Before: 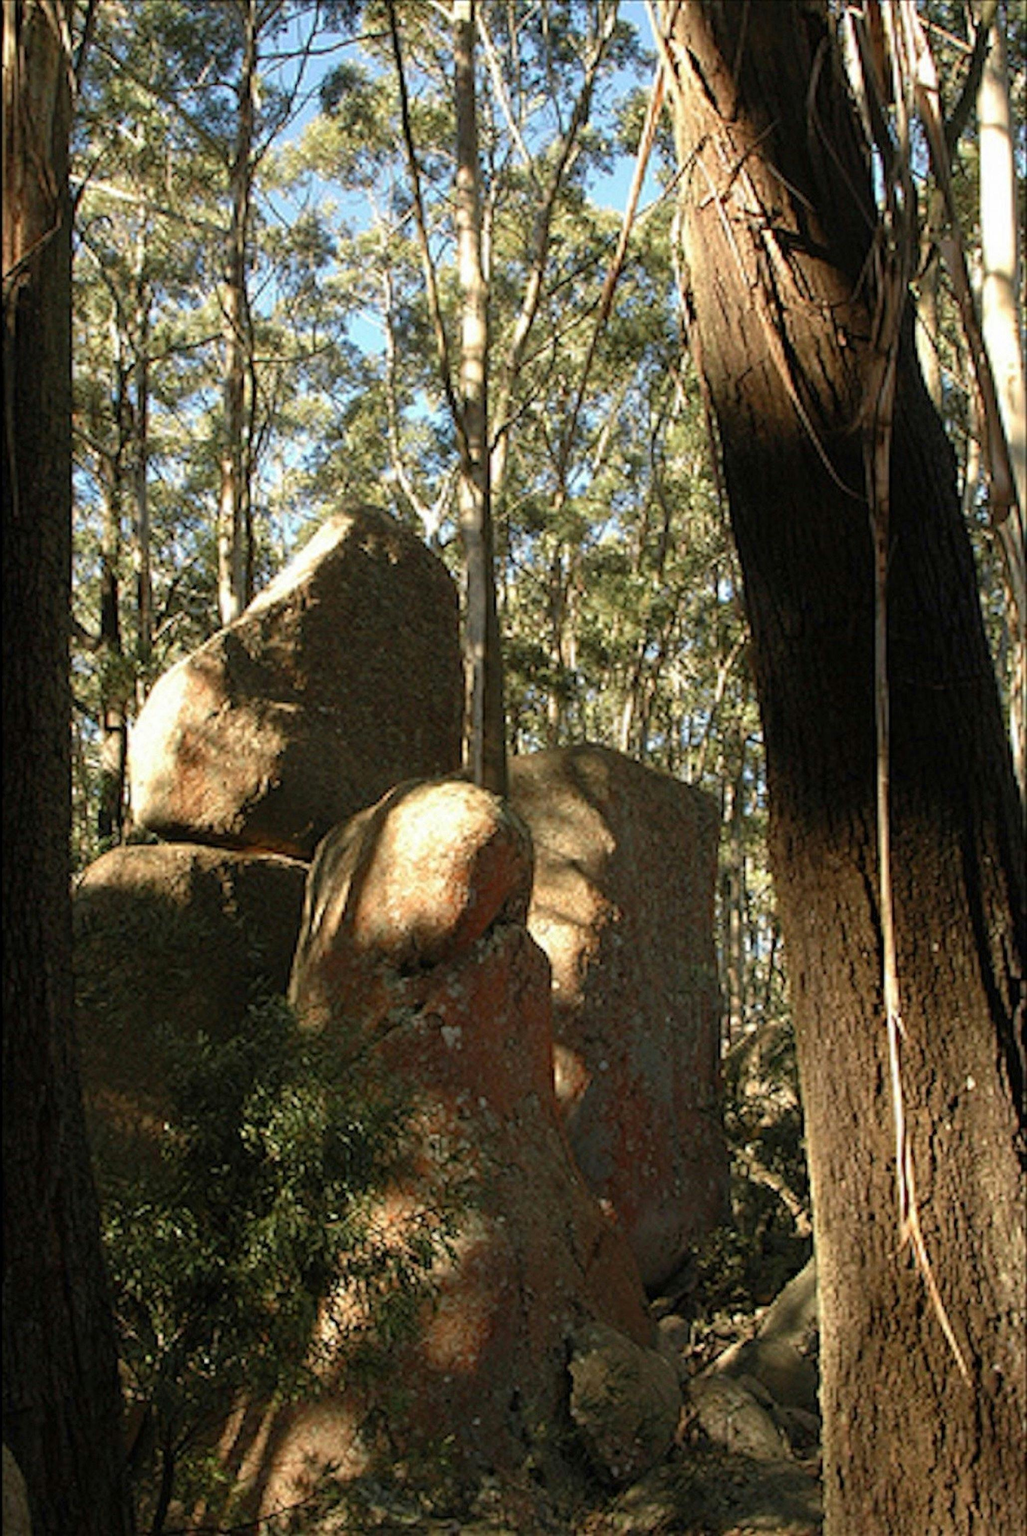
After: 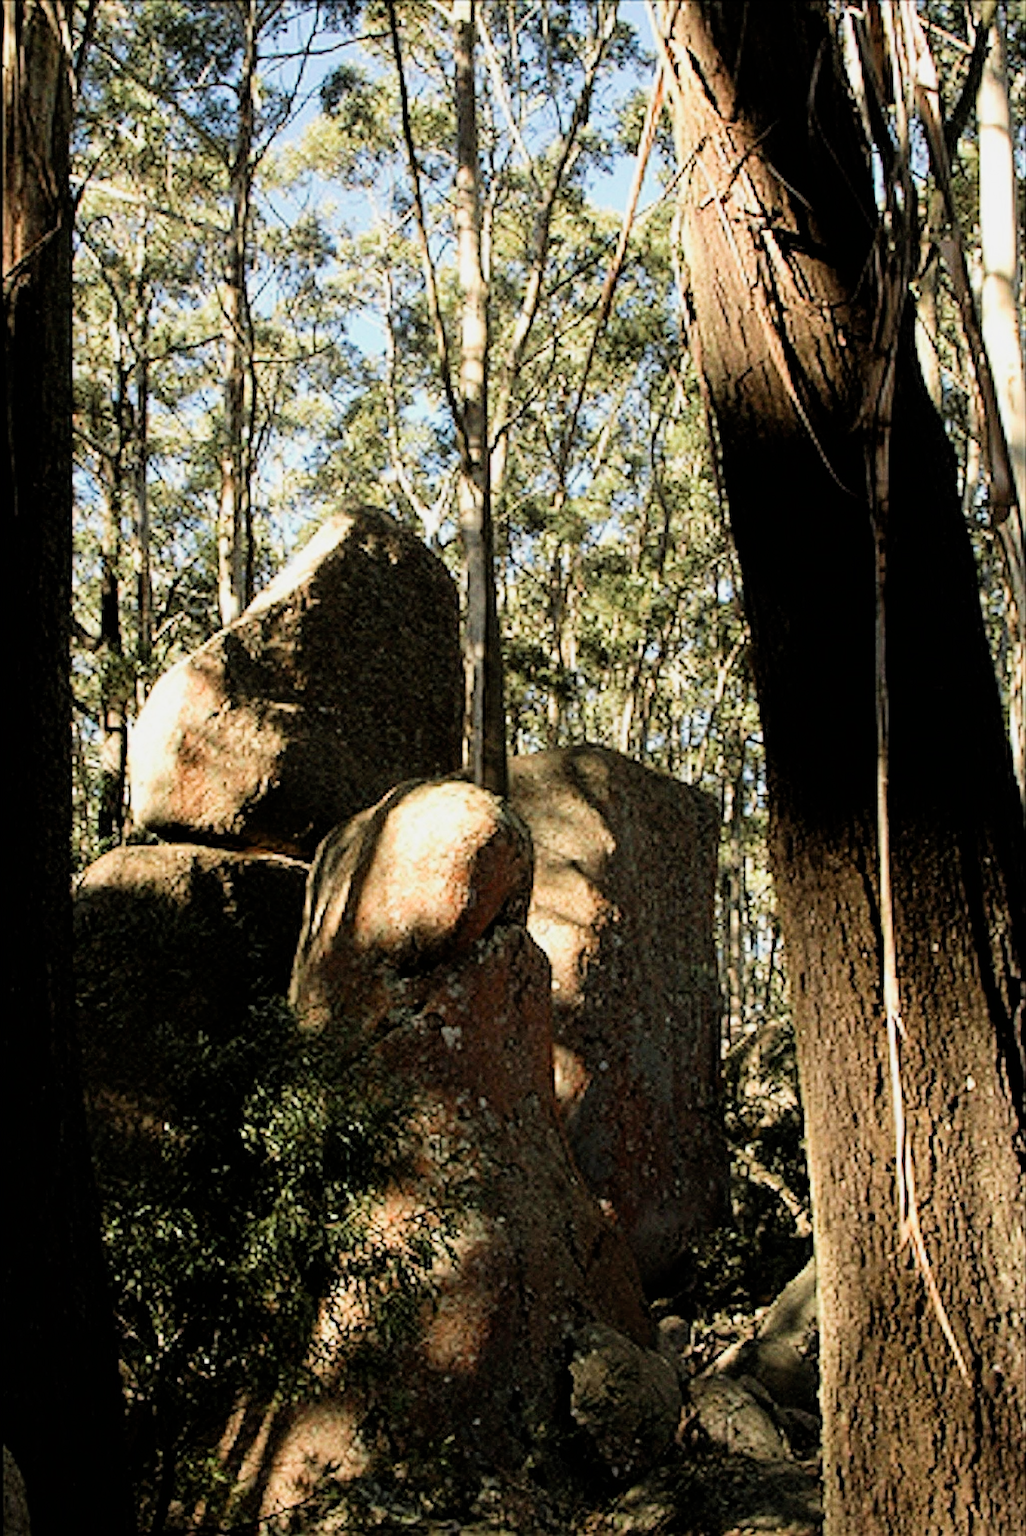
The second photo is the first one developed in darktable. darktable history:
filmic rgb: black relative exposure -5.02 EV, white relative exposure 3.97 EV, hardness 2.9, contrast 1.3, highlights saturation mix -30.67%
sharpen: radius 2.726
exposure: black level correction 0.001, exposure 0.499 EV, compensate exposure bias true, compensate highlight preservation false
